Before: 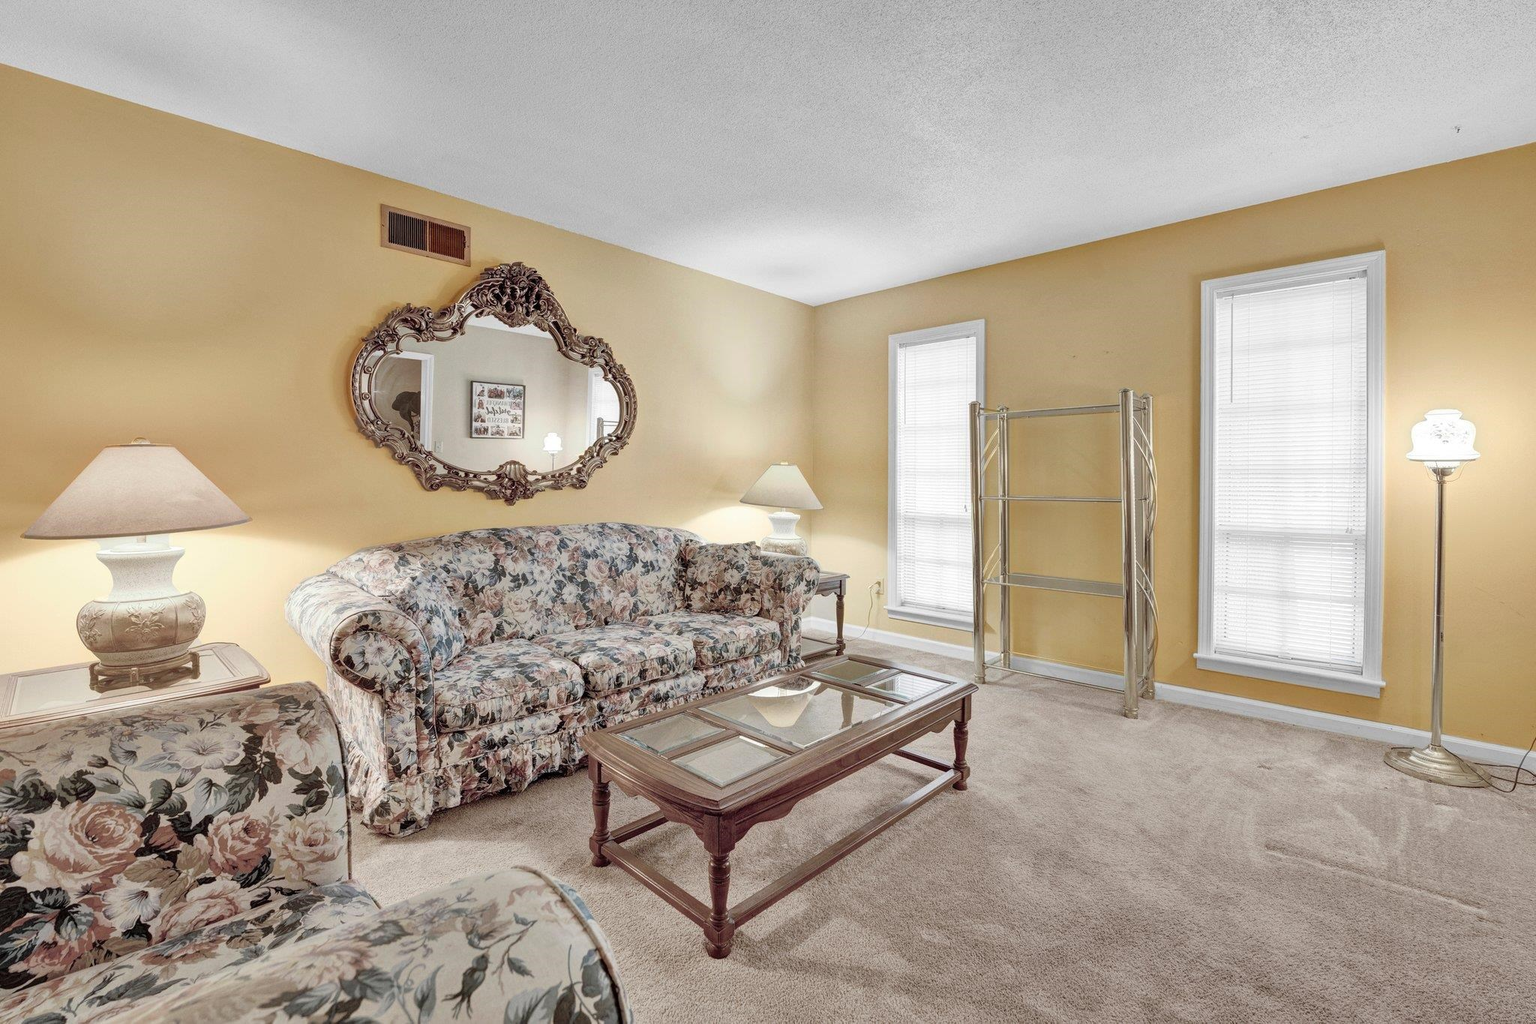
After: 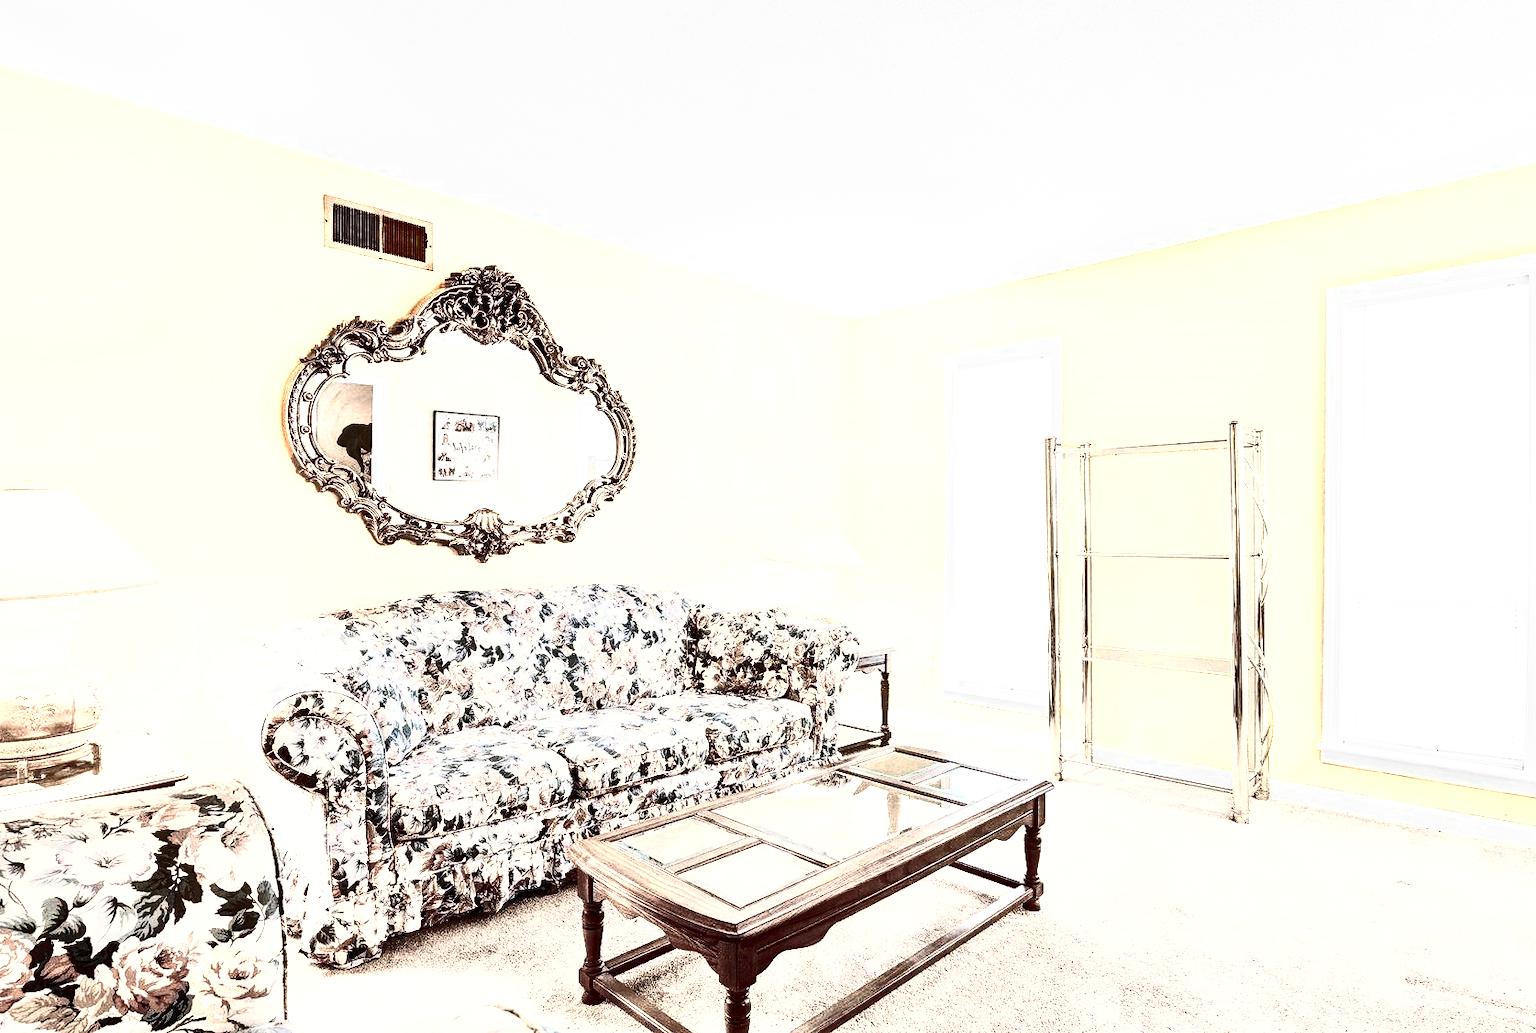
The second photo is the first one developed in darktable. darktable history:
exposure: black level correction 0.001, exposure 0.499 EV, compensate highlight preservation false
crop and rotate: left 7.604%, top 4.459%, right 10.561%, bottom 12.935%
color zones: curves: ch0 [(0.018, 0.548) (0.224, 0.64) (0.425, 0.447) (0.675, 0.575) (0.732, 0.579)]; ch1 [(0.066, 0.487) (0.25, 0.5) (0.404, 0.43) (0.75, 0.421) (0.956, 0.421)]; ch2 [(0.044, 0.561) (0.215, 0.465) (0.399, 0.544) (0.465, 0.548) (0.614, 0.447) (0.724, 0.43) (0.882, 0.623) (0.956, 0.632)]
contrast brightness saturation: contrast 0.939, brightness 0.205
